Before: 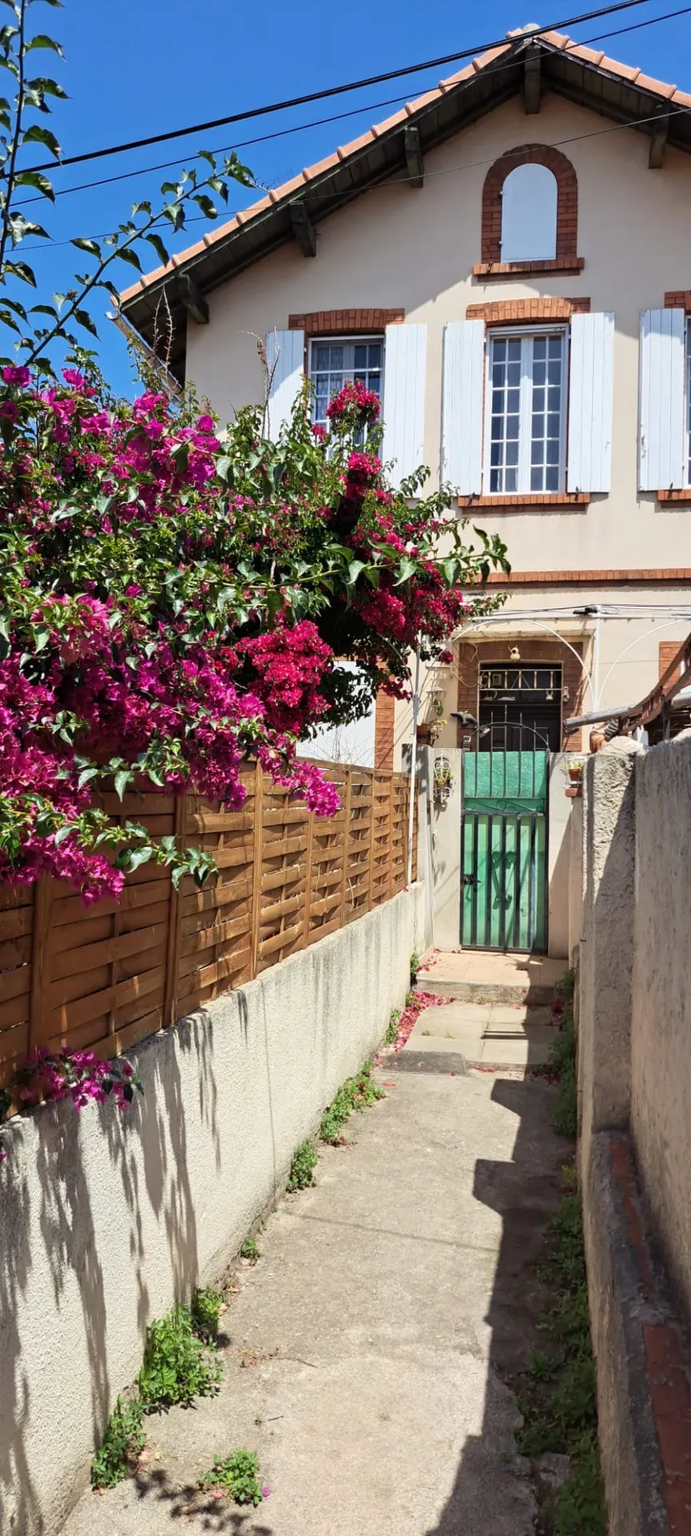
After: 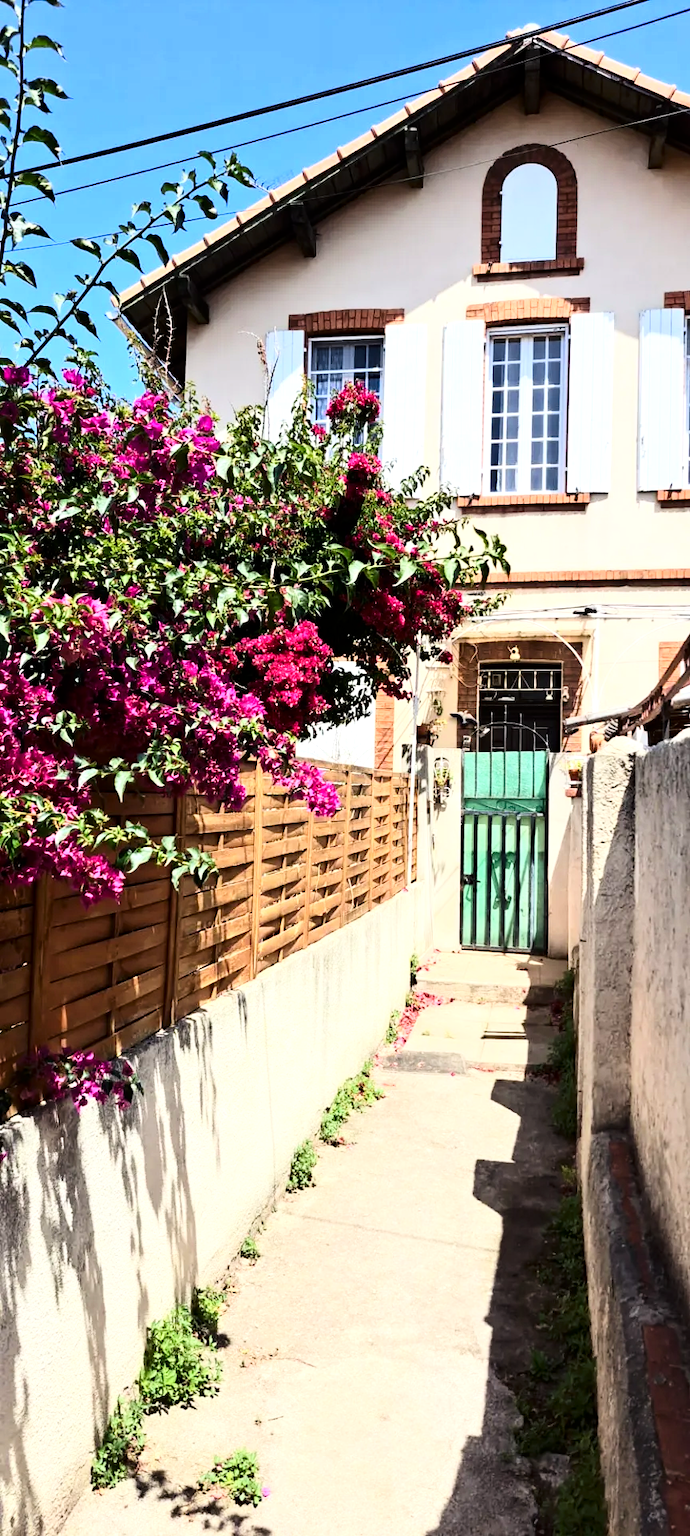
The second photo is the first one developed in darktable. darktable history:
contrast brightness saturation: contrast 0.28
tone curve: curves: ch0 [(0, 0) (0.004, 0.001) (0.133, 0.112) (0.325, 0.362) (0.832, 0.893) (1, 1)], color space Lab, linked channels, preserve colors none
exposure: black level correction 0.001, exposure 0.5 EV, compensate exposure bias true, compensate highlight preservation false
